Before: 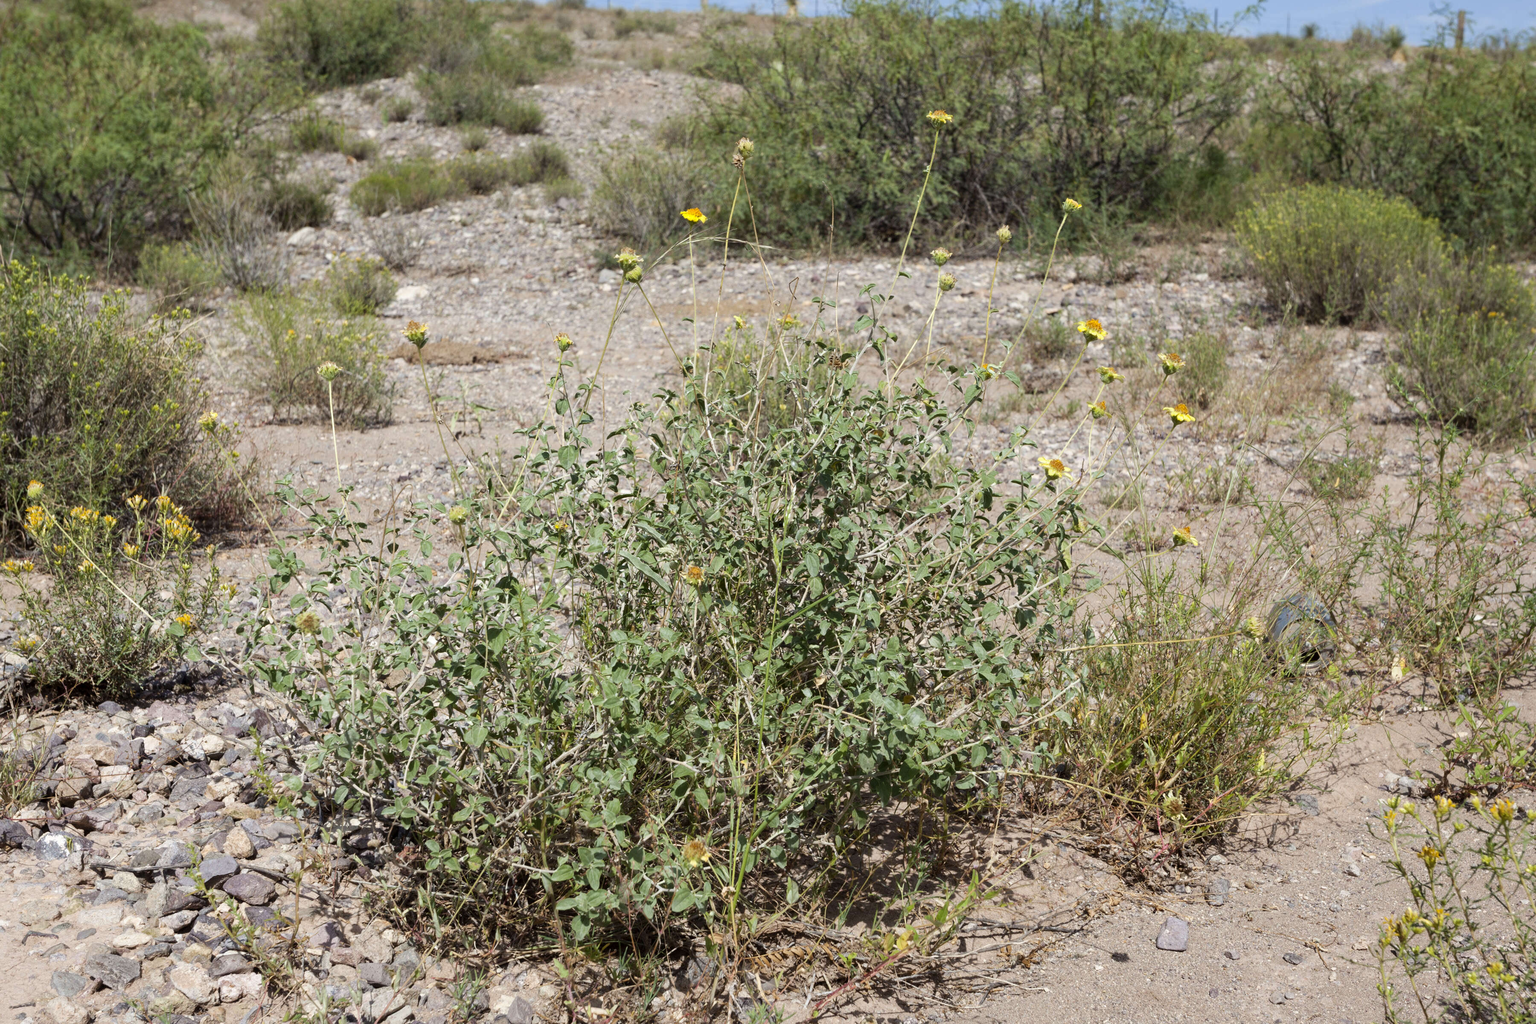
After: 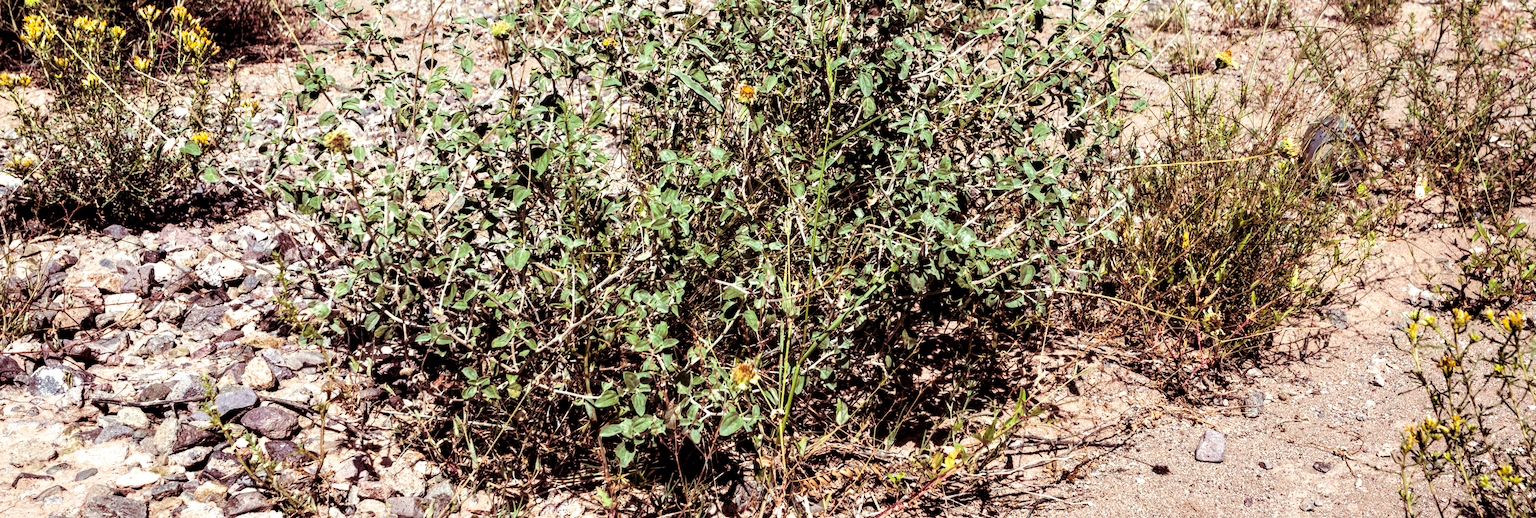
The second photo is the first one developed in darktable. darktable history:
crop and rotate: top 46.237%
split-toning: on, module defaults
contrast brightness saturation: contrast 0.16, saturation 0.32
rotate and perspective: rotation 0.679°, lens shift (horizontal) 0.136, crop left 0.009, crop right 0.991, crop top 0.078, crop bottom 0.95
local contrast: highlights 80%, shadows 57%, detail 175%, midtone range 0.602
